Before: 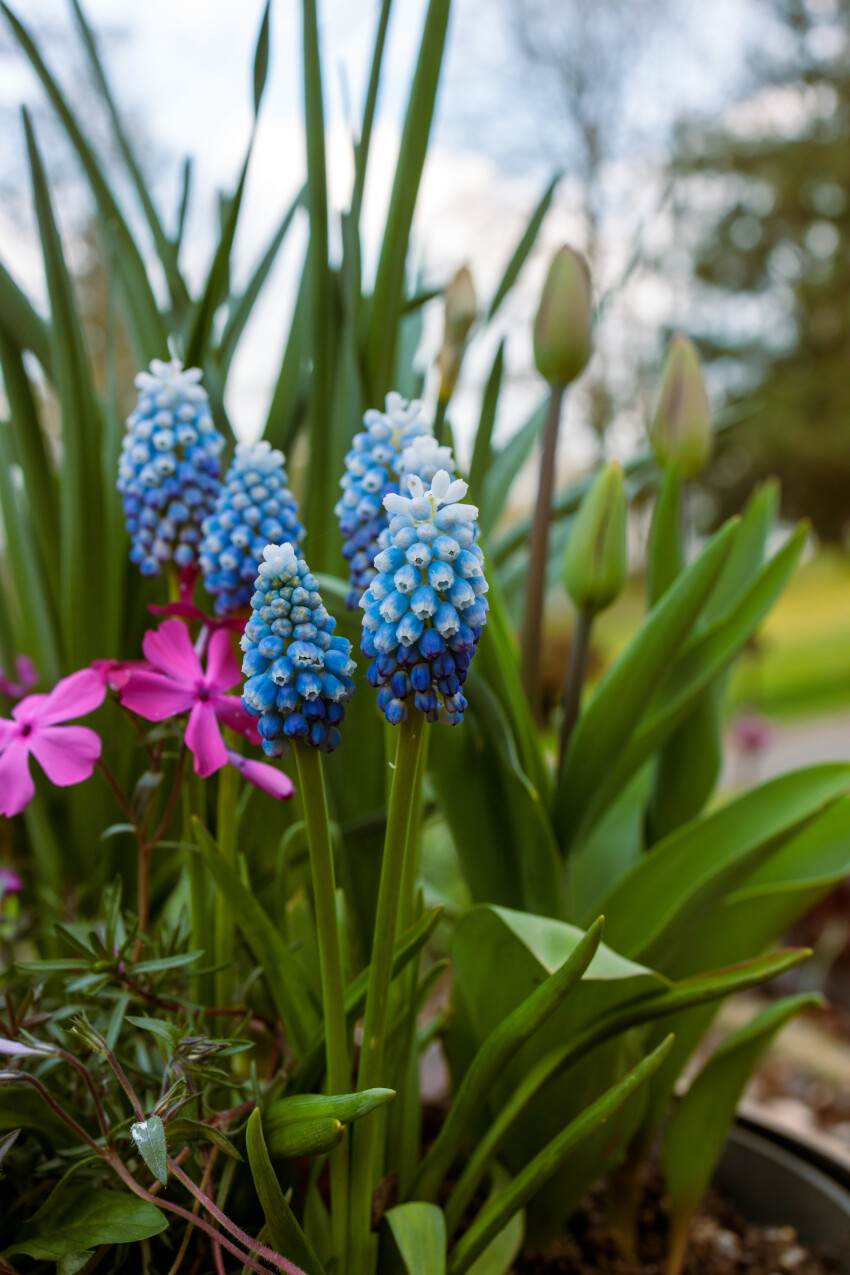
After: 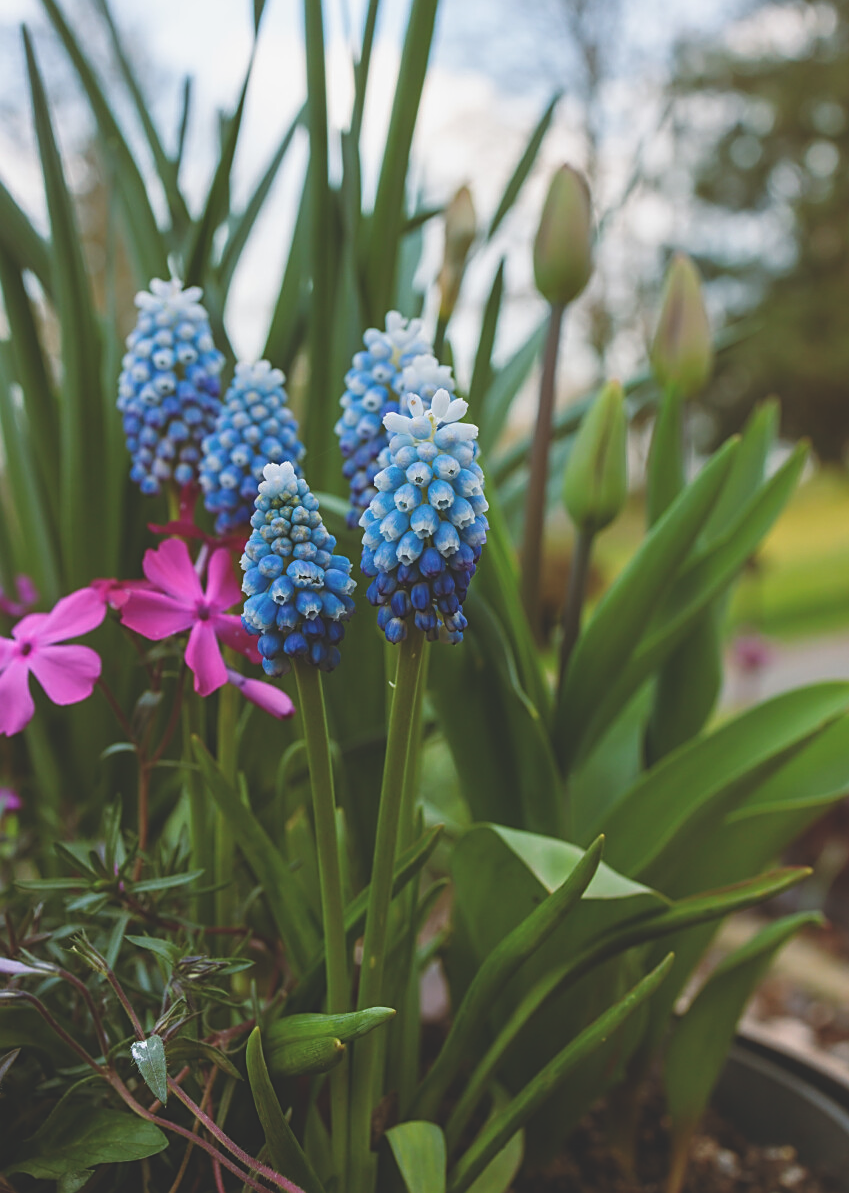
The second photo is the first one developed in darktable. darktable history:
sharpen: on, module defaults
exposure: black level correction -0.026, exposure -0.117 EV, compensate exposure bias true
crop and rotate: top 6.361%
